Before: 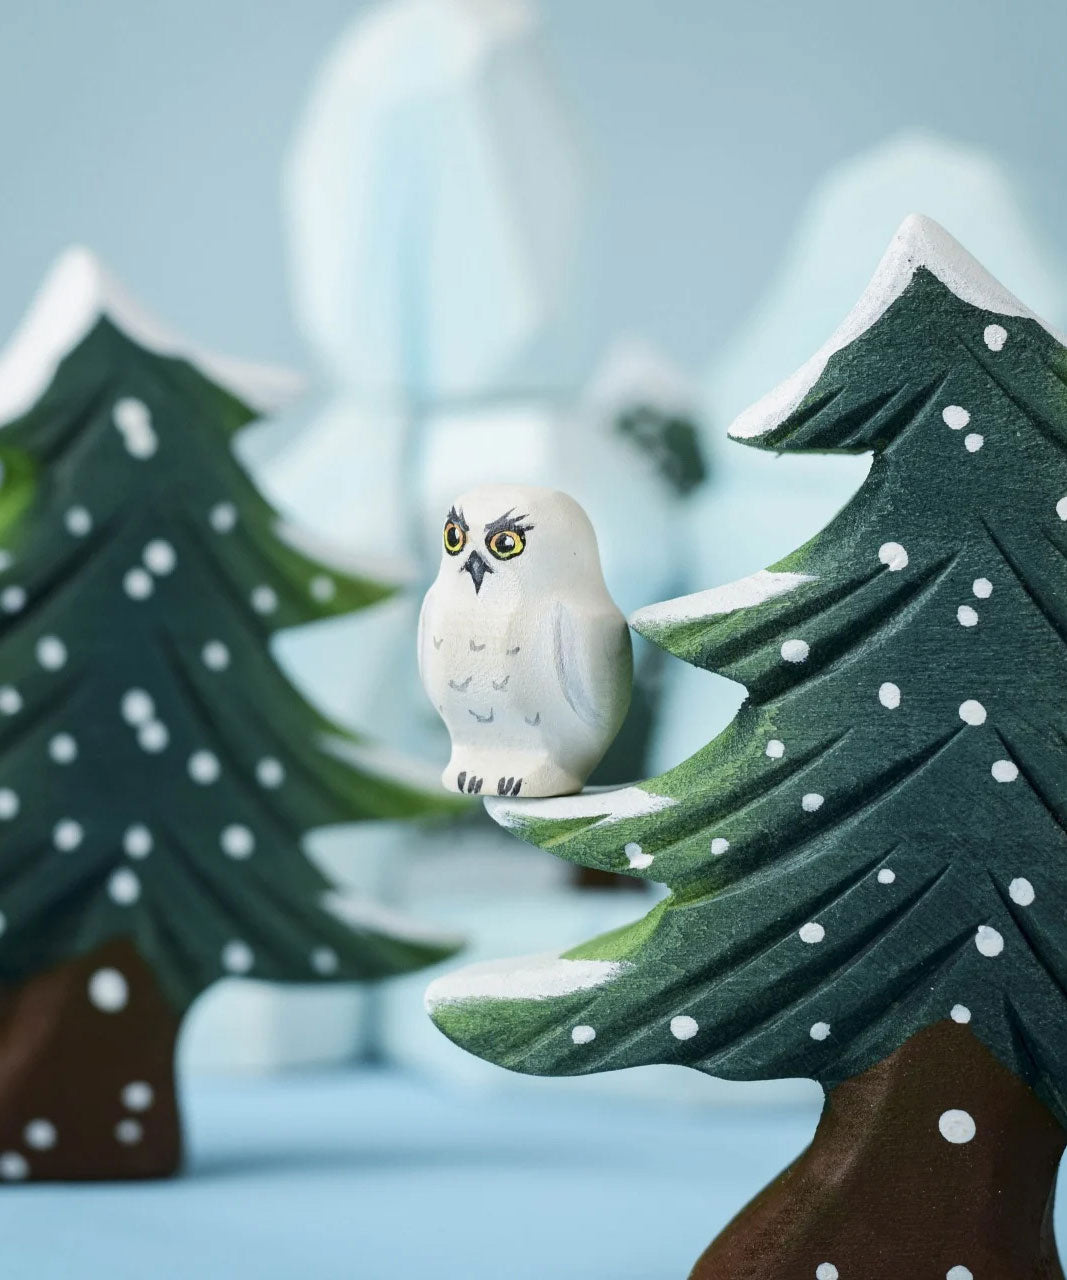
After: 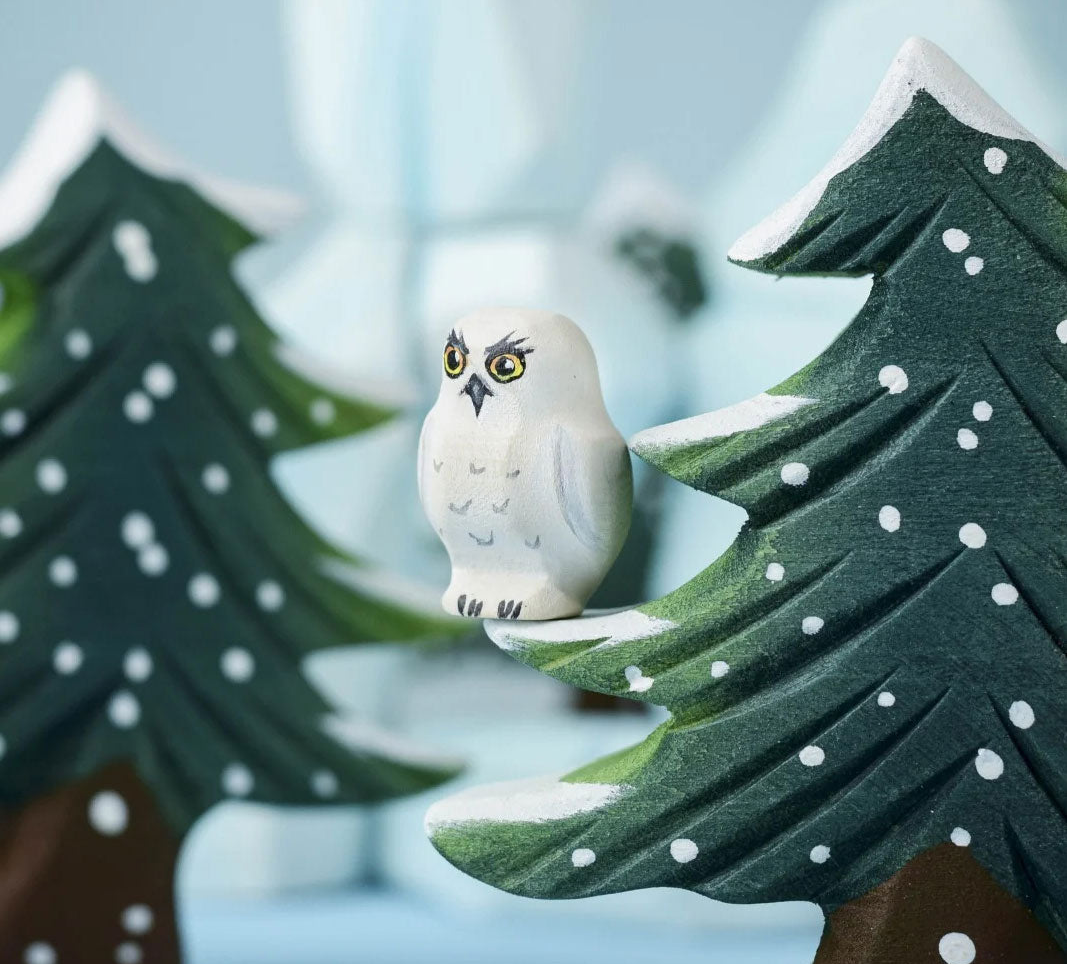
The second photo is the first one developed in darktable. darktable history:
crop: top 13.884%, bottom 10.778%
